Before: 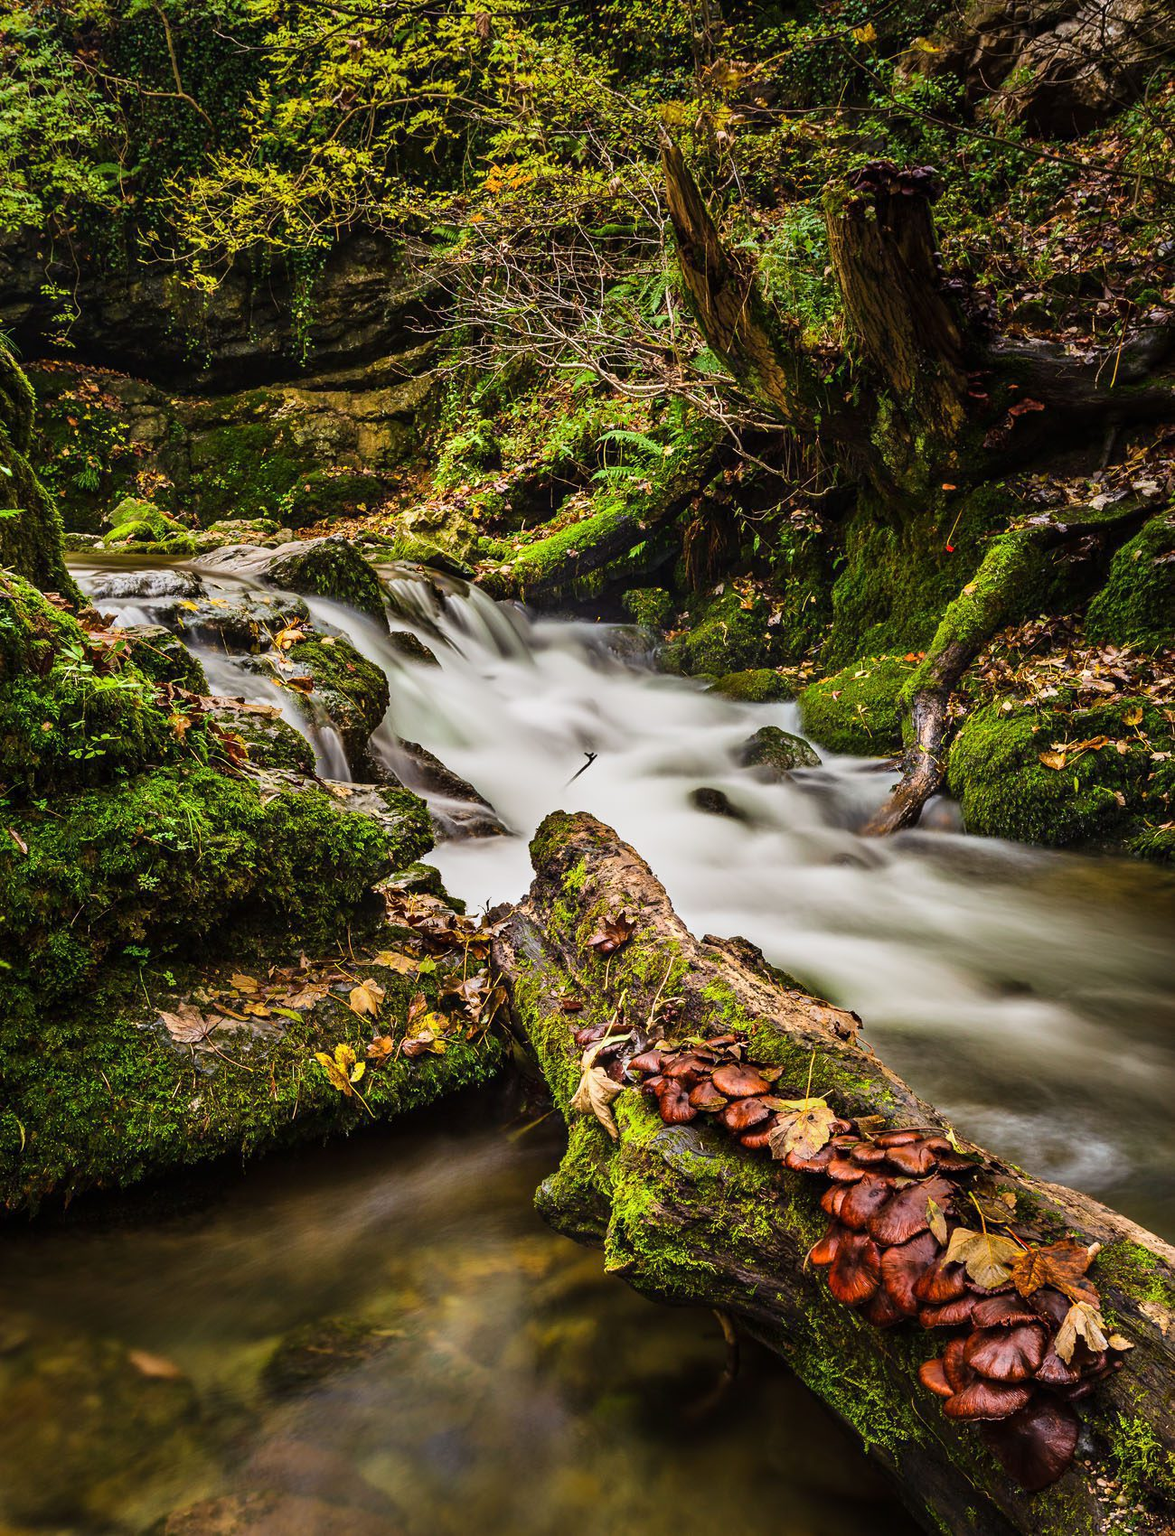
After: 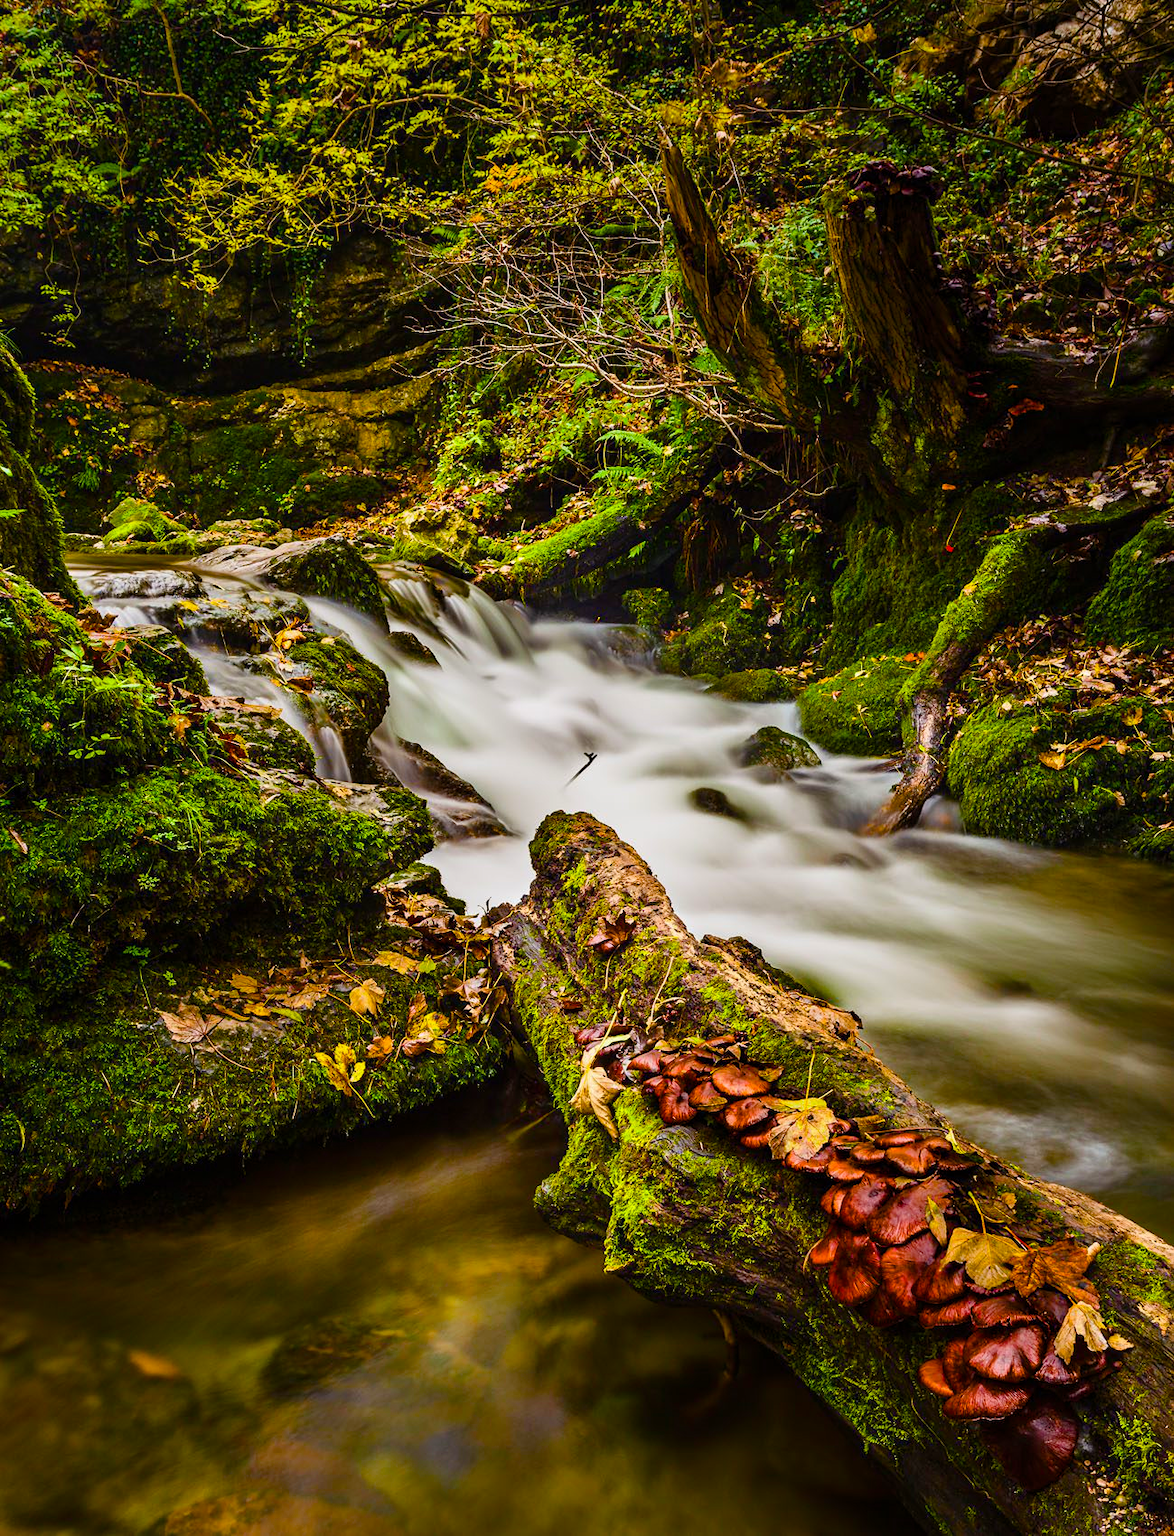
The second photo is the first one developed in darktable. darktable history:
color balance rgb: shadows lift › hue 87.01°, power › luminance -3.935%, power › hue 143.85°, linear chroma grading › global chroma 15.332%, perceptual saturation grading › global saturation 34.601%, perceptual saturation grading › highlights -25.483%, perceptual saturation grading › shadows 49.806%
